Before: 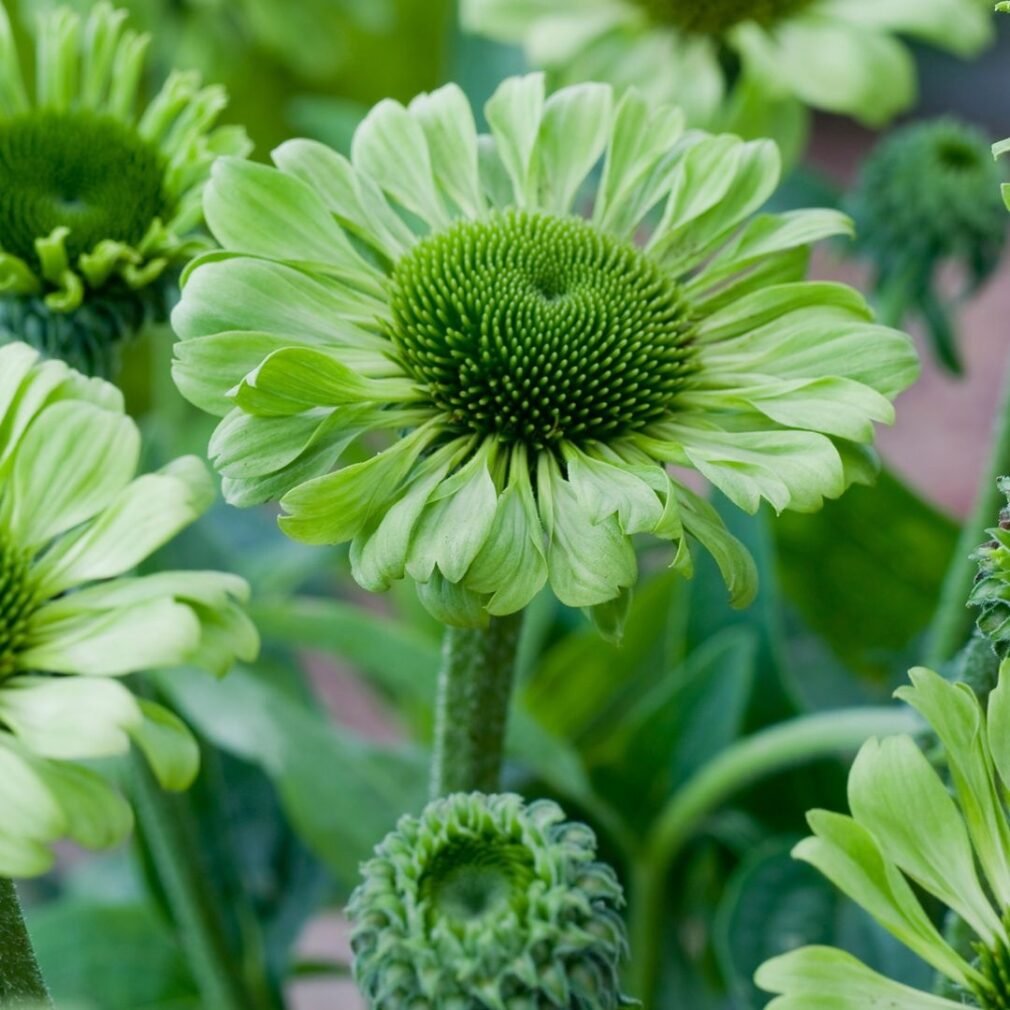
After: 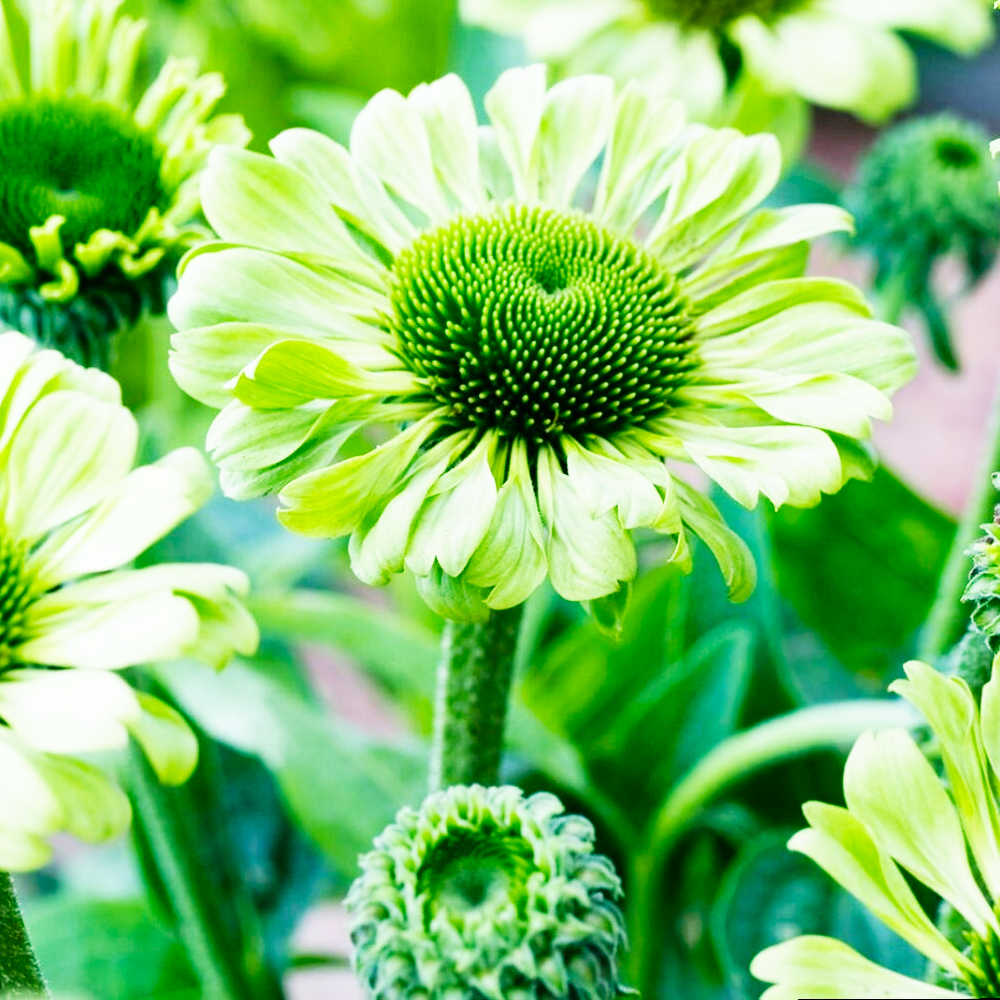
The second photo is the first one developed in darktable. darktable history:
rotate and perspective: rotation 0.174°, lens shift (vertical) 0.013, lens shift (horizontal) 0.019, shear 0.001, automatic cropping original format, crop left 0.007, crop right 0.991, crop top 0.016, crop bottom 0.997
base curve: curves: ch0 [(0, 0) (0.007, 0.004) (0.027, 0.03) (0.046, 0.07) (0.207, 0.54) (0.442, 0.872) (0.673, 0.972) (1, 1)], preserve colors none
